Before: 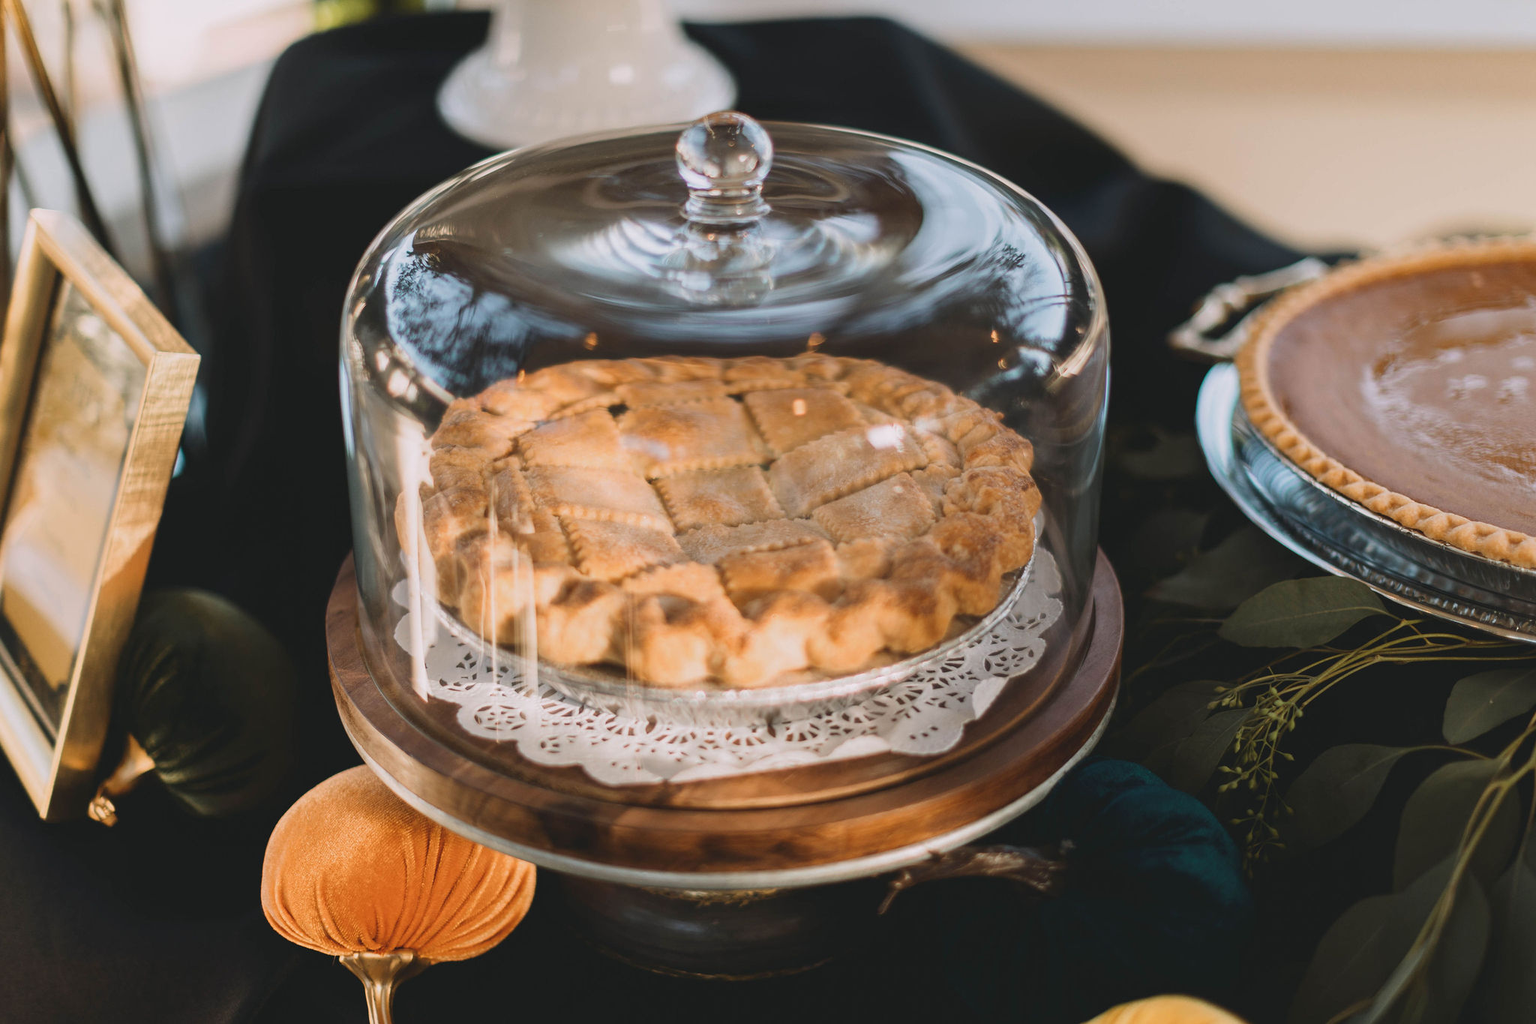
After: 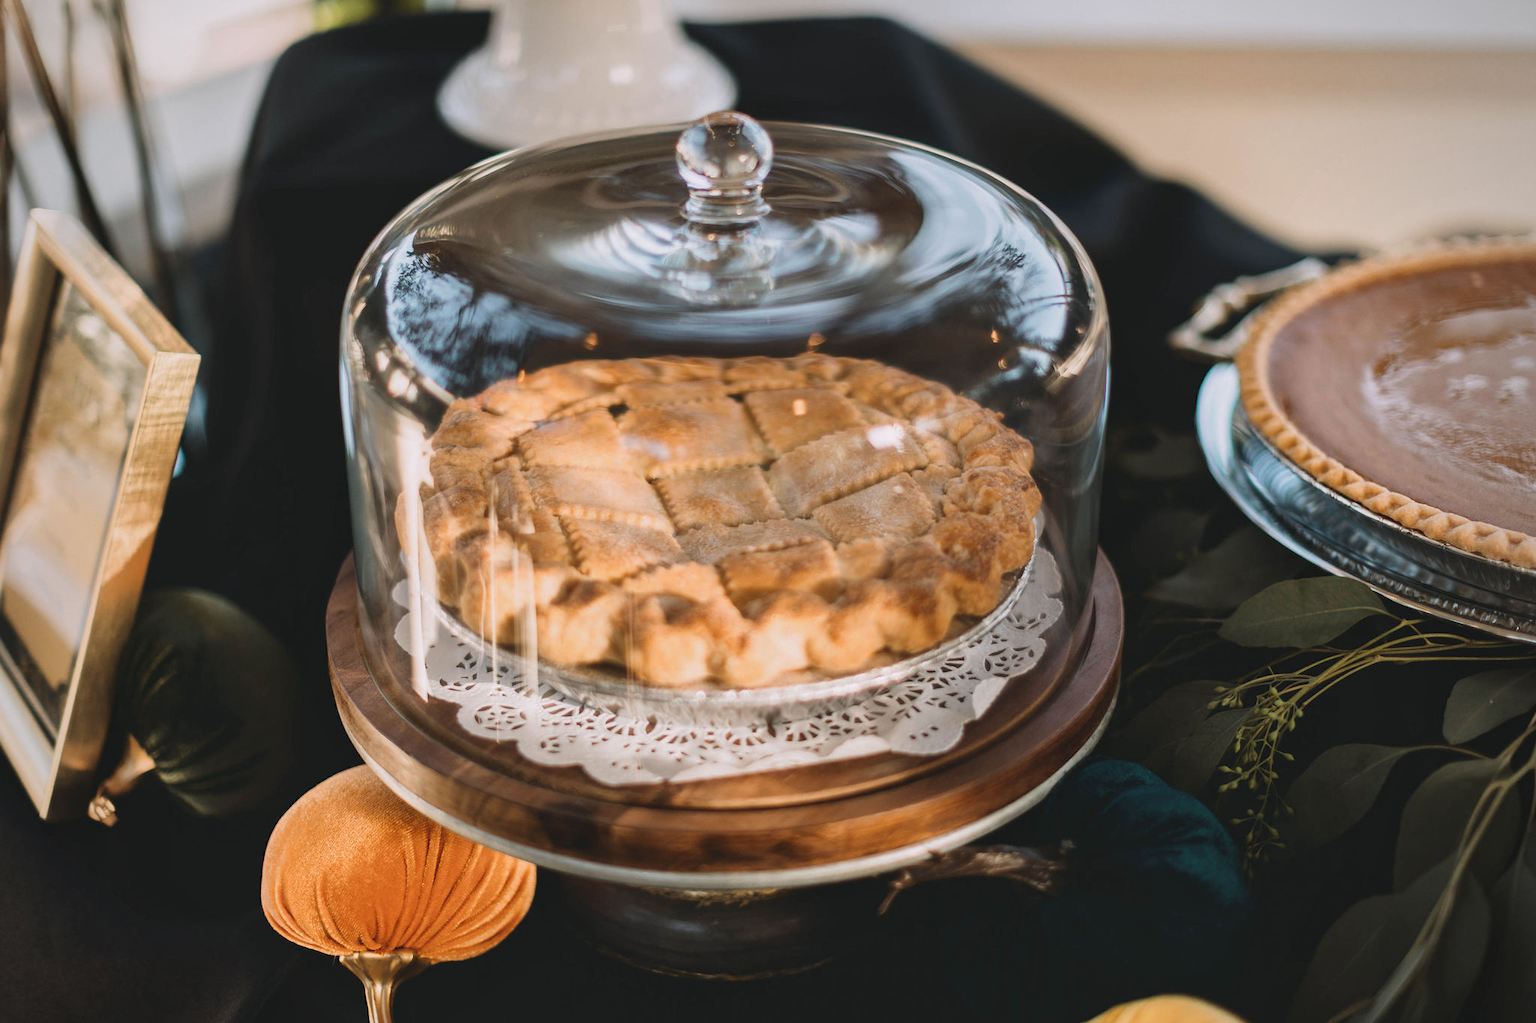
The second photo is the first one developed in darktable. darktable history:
vignetting: fall-off radius 45%, brightness -0.33
local contrast: mode bilateral grid, contrast 20, coarseness 50, detail 120%, midtone range 0.2
